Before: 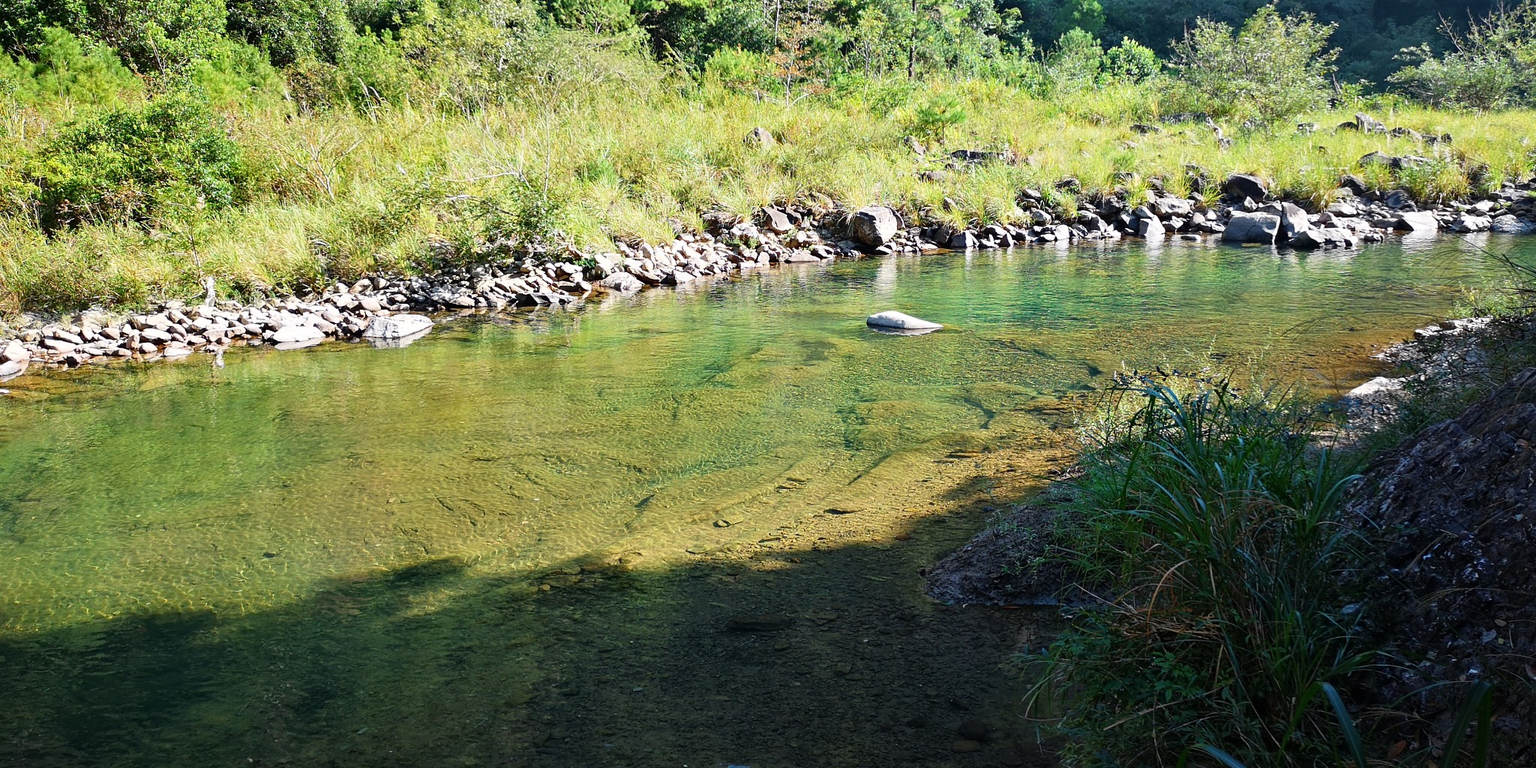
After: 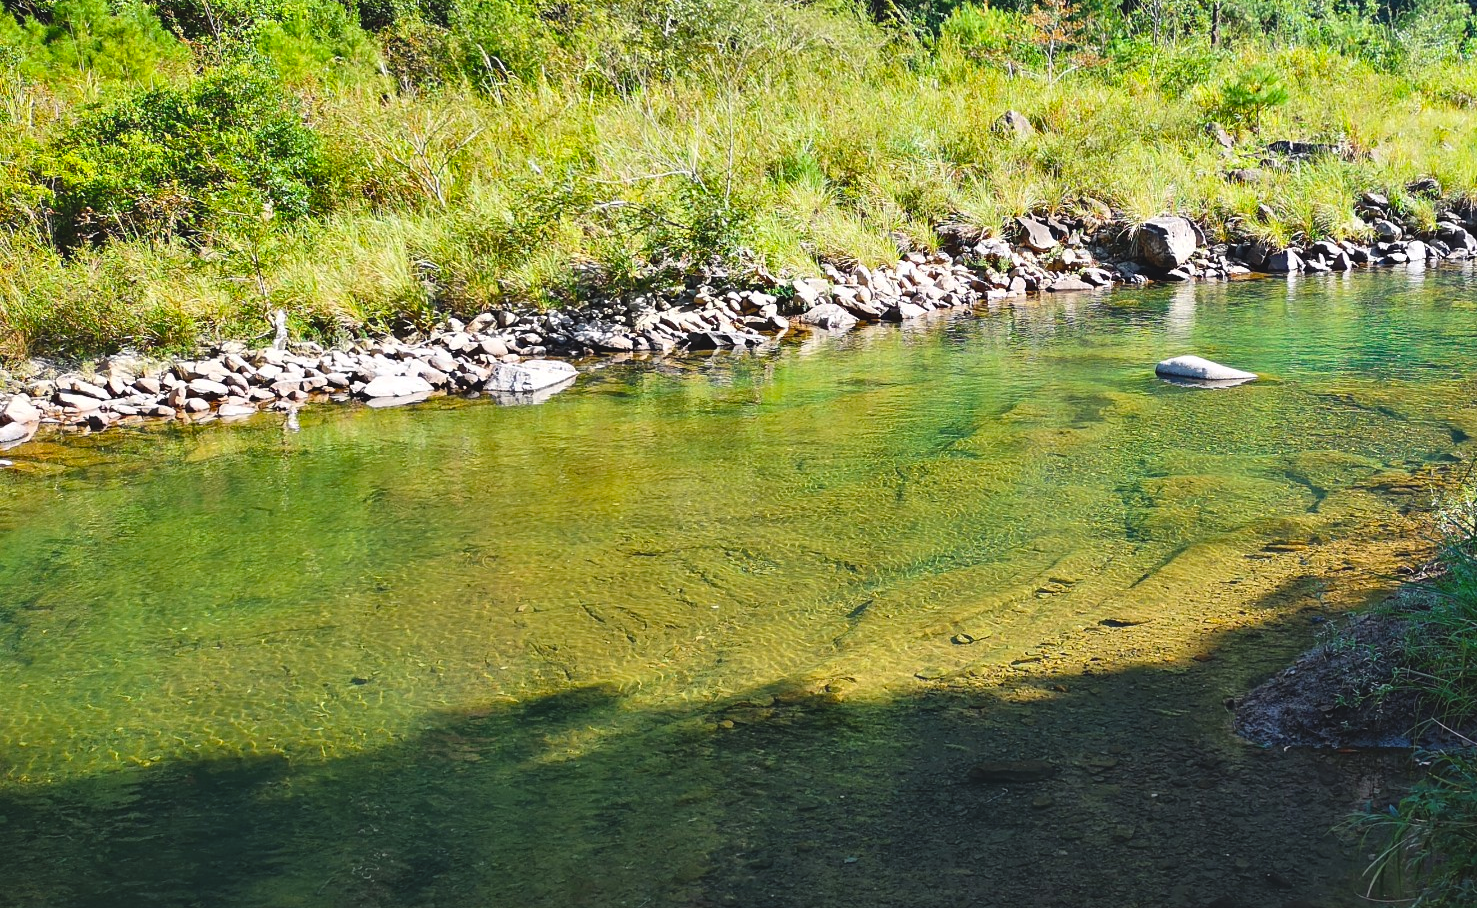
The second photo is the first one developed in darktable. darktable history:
shadows and highlights: shadows 33.67, highlights -46.61, compress 49.59%, soften with gaussian
crop: top 5.782%, right 27.839%, bottom 5.526%
color balance rgb: global offset › luminance 0.711%, perceptual saturation grading › global saturation 19.839%, global vibrance 10.899%
